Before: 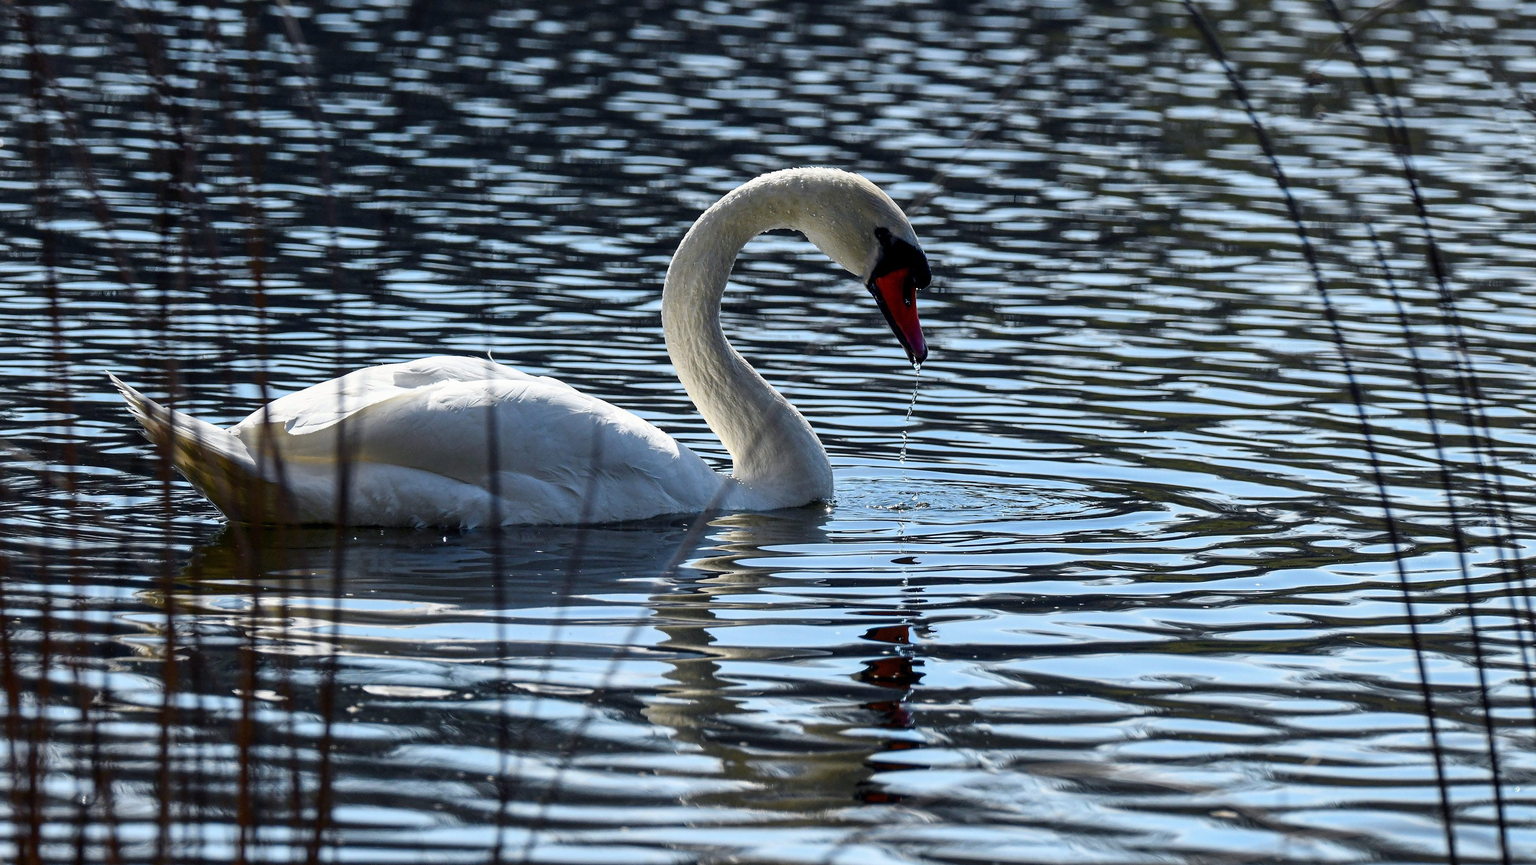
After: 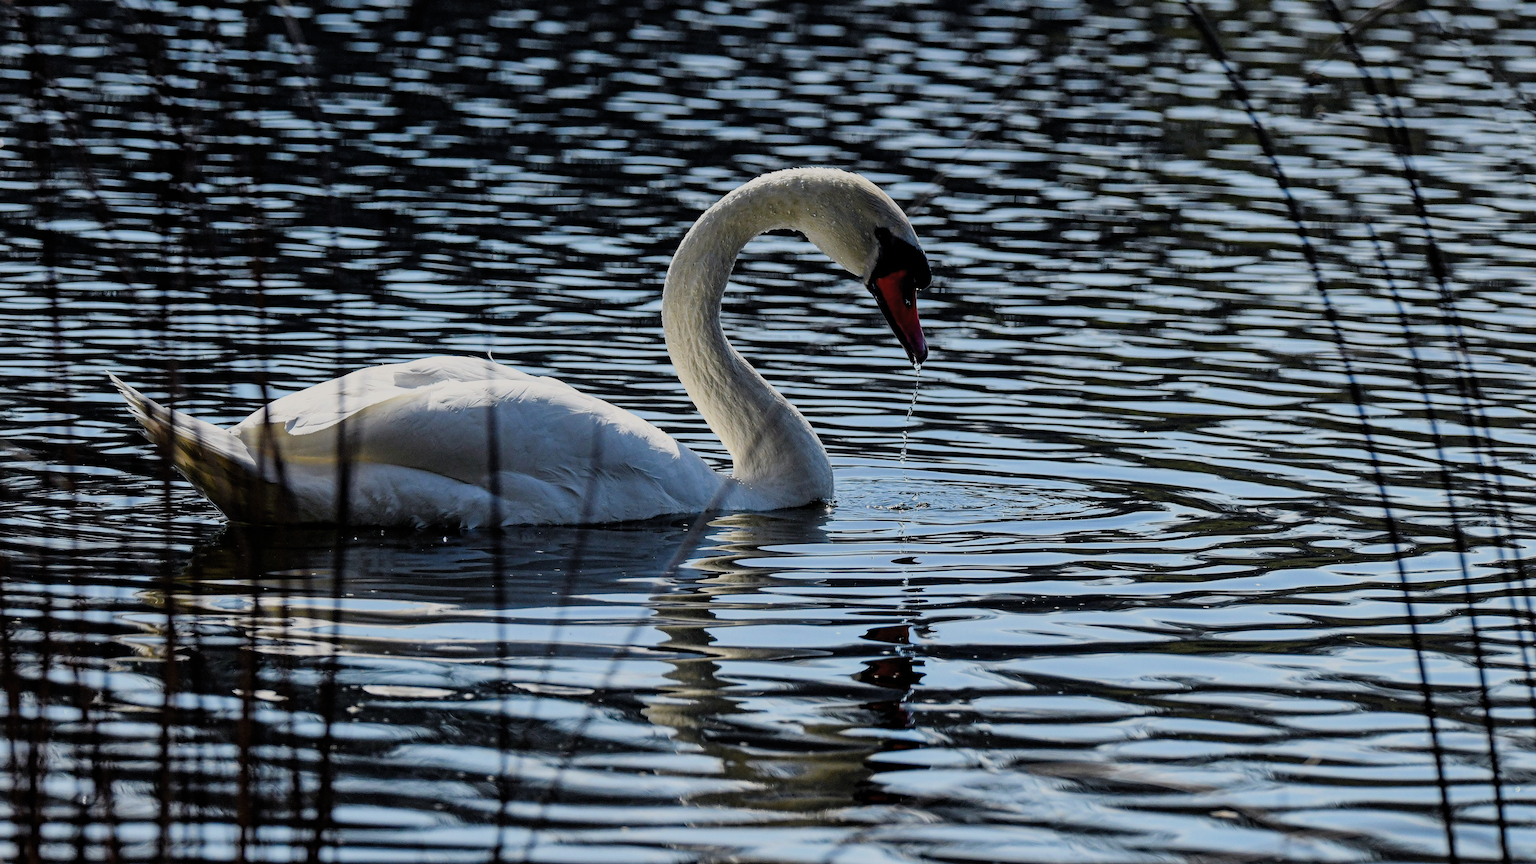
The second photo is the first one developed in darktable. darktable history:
filmic rgb: black relative exposure -7.65 EV, white relative exposure 4.56 EV, threshold 2.98 EV, hardness 3.61, color science v4 (2020), contrast in shadows soft, contrast in highlights soft, enable highlight reconstruction true
haze removal: strength 0.28, distance 0.244, compatibility mode true, adaptive false
